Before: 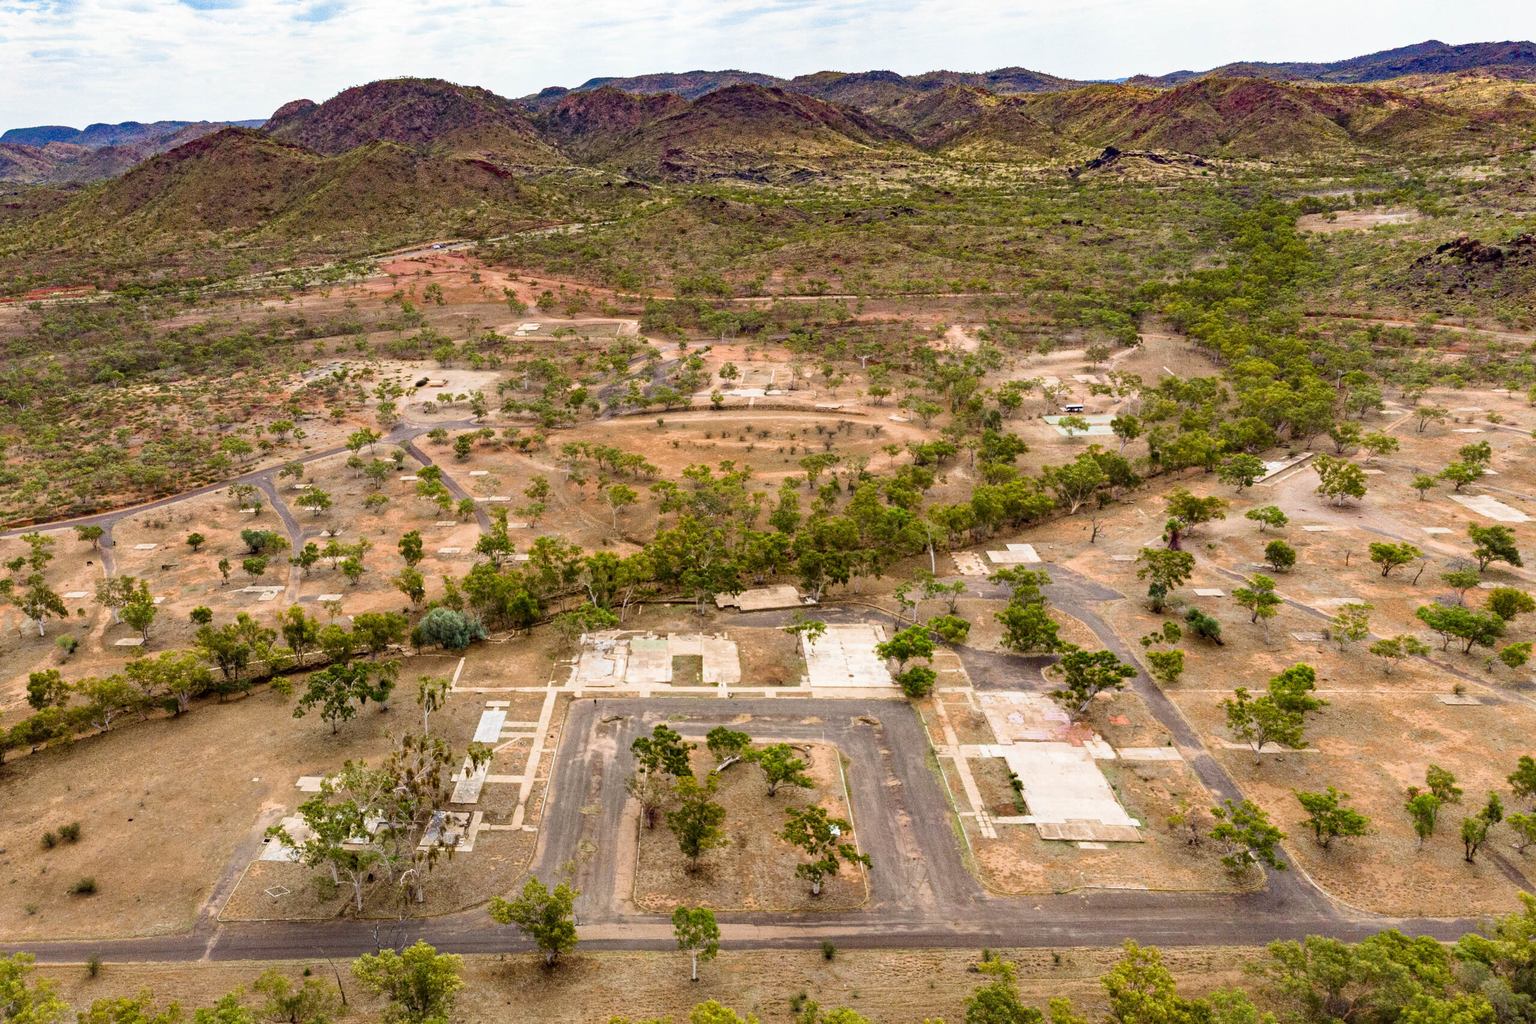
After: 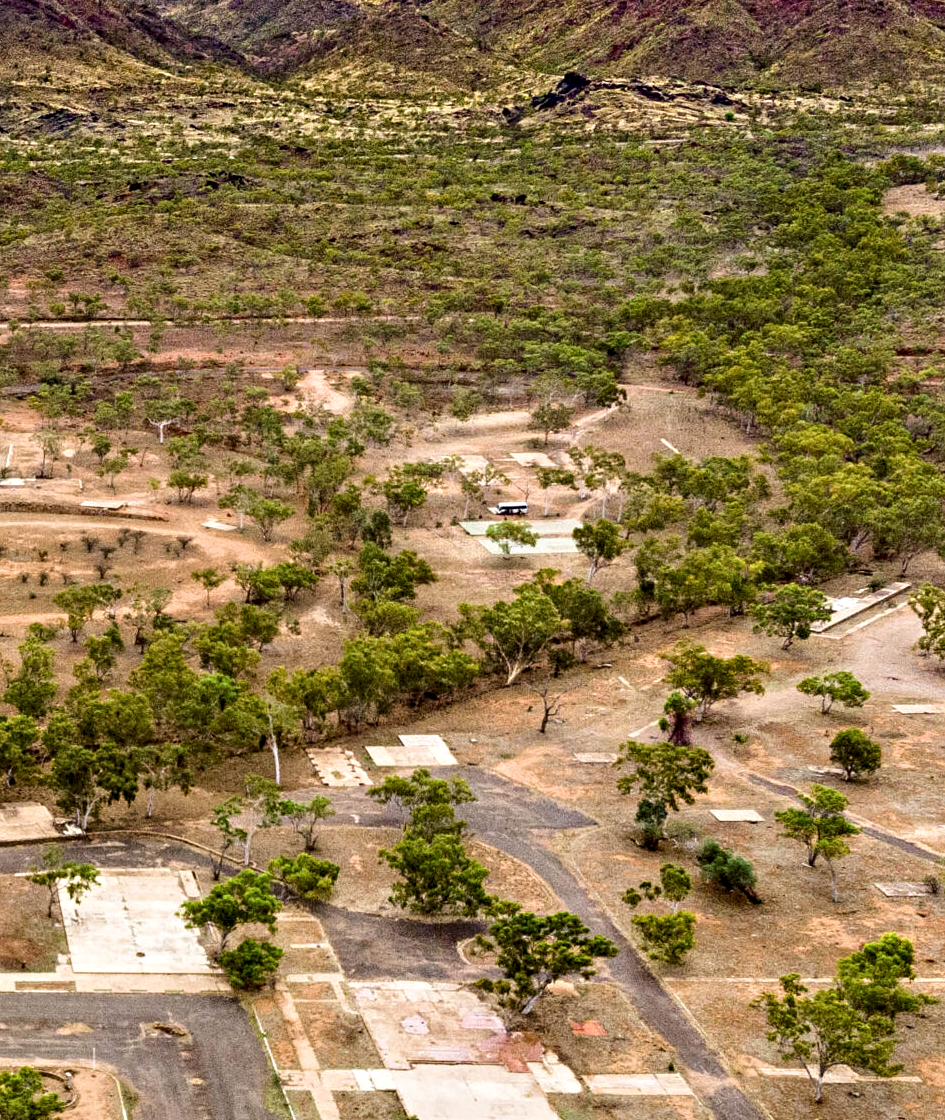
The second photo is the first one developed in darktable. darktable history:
crop and rotate: left 49.936%, top 10.094%, right 13.136%, bottom 24.256%
contrast equalizer: y [[0.51, 0.537, 0.559, 0.574, 0.599, 0.618], [0.5 ×6], [0.5 ×6], [0 ×6], [0 ×6]]
